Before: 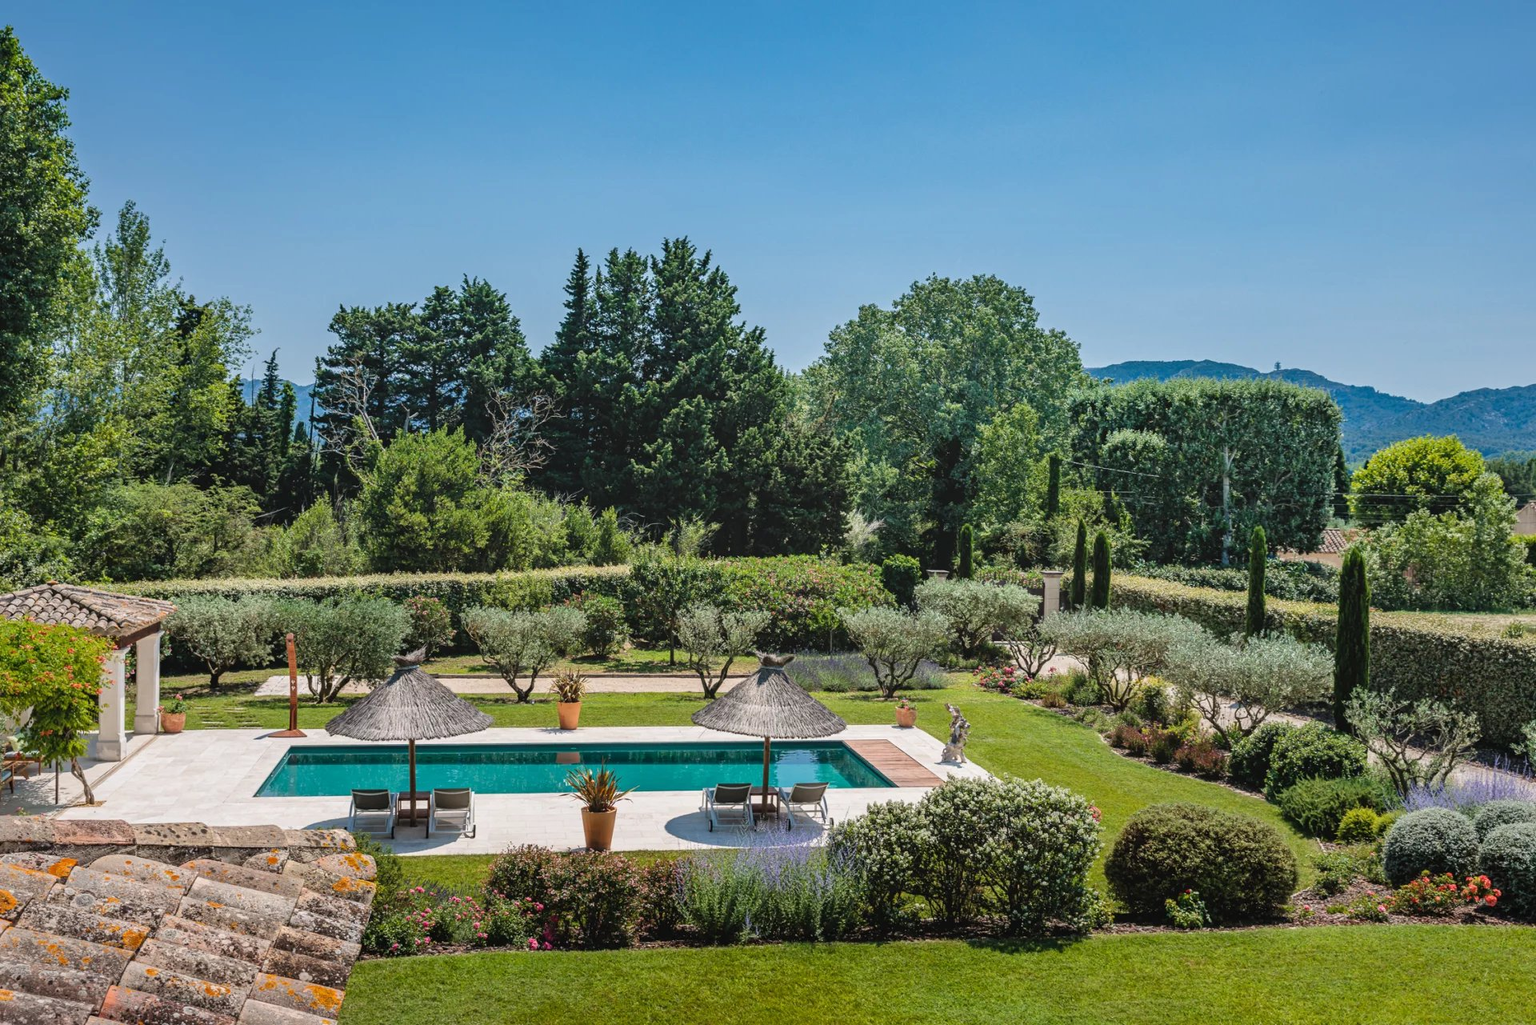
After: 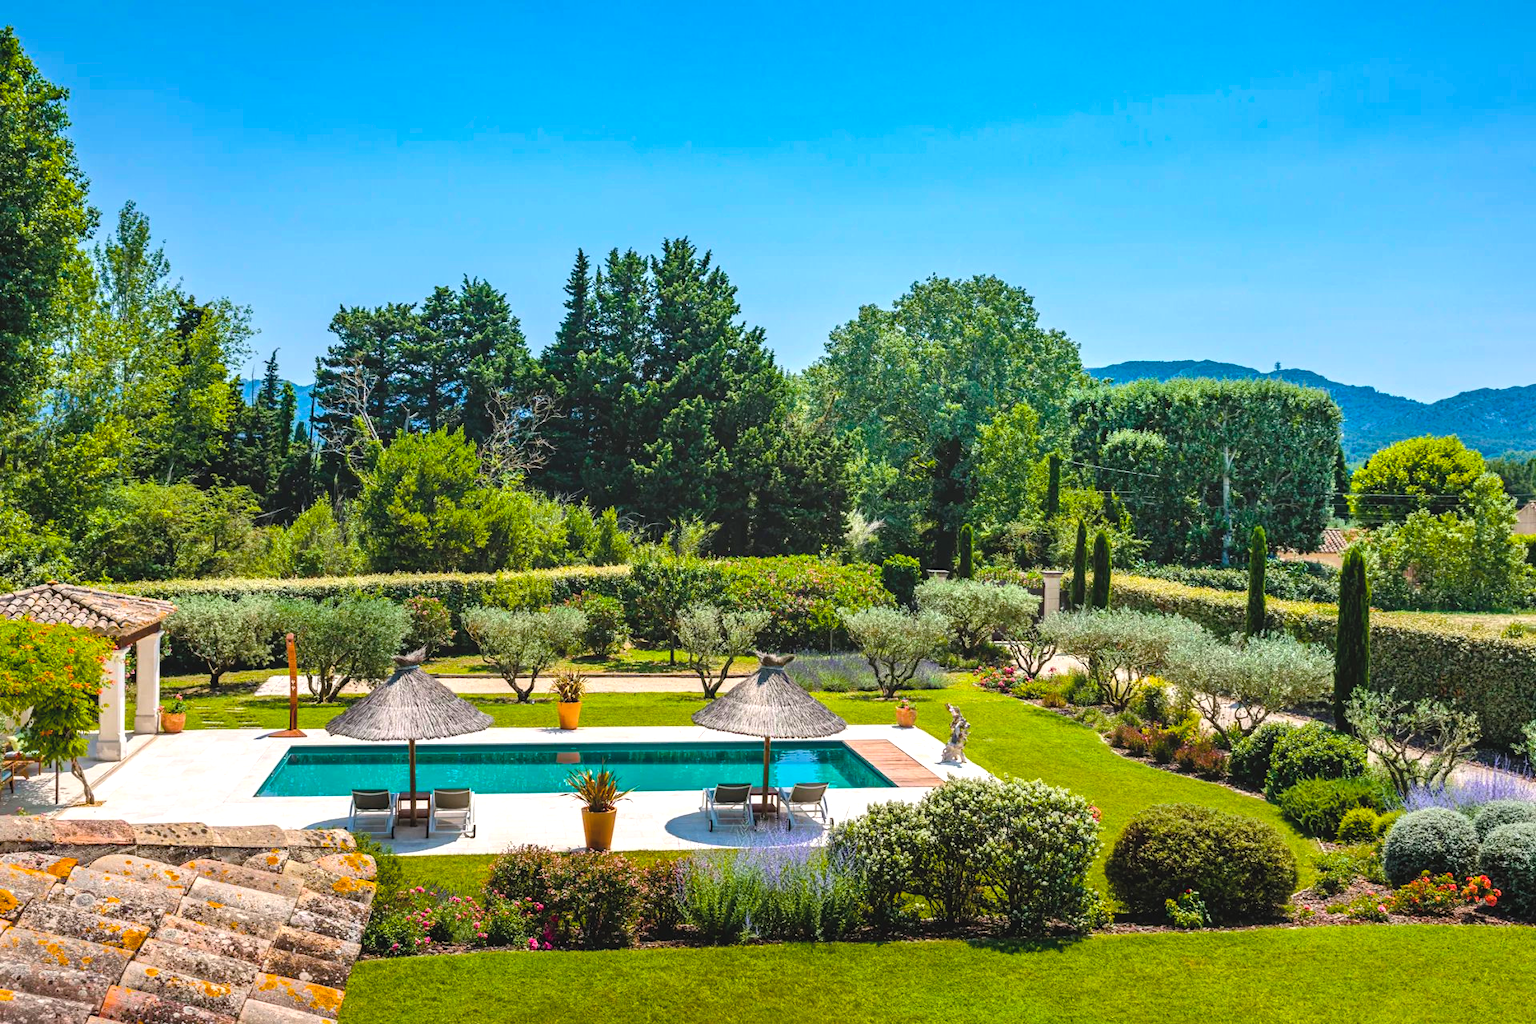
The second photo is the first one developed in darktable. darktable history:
color balance rgb: linear chroma grading › global chroma 9%, perceptual saturation grading › global saturation 36%, perceptual saturation grading › shadows 35%, perceptual brilliance grading › global brilliance 15%, perceptual brilliance grading › shadows -35%, global vibrance 15%
contrast brightness saturation: brightness 0.15
